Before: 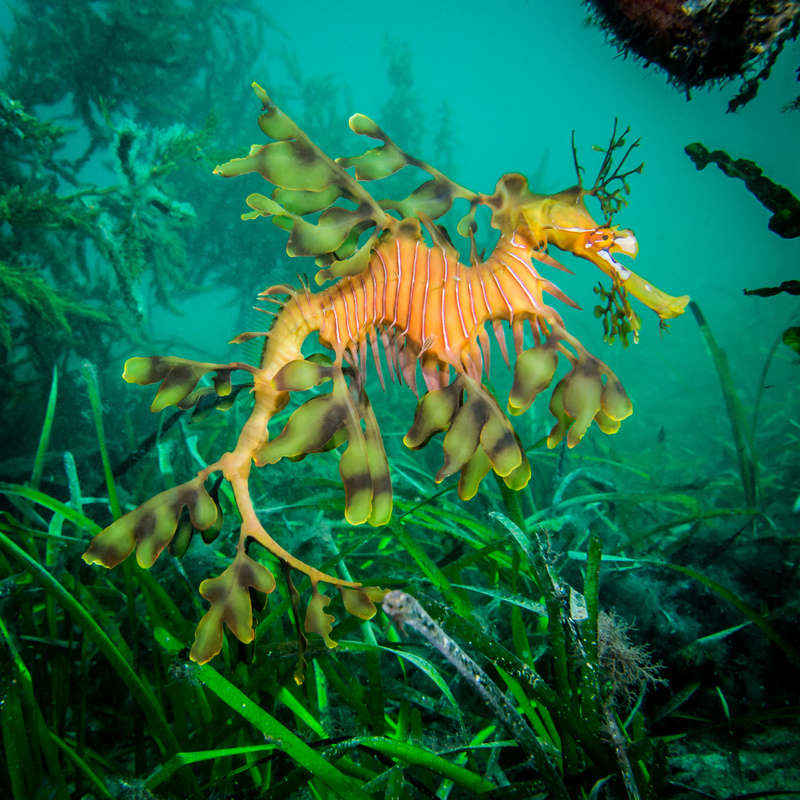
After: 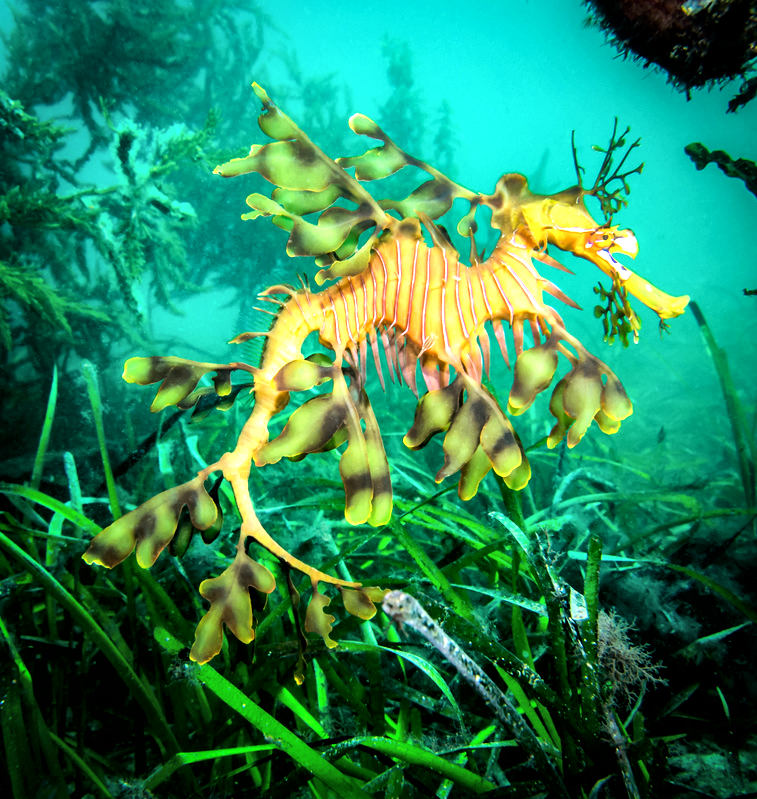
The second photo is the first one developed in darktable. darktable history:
crop and rotate: right 5.277%
local contrast: mode bilateral grid, contrast 21, coarseness 50, detail 150%, midtone range 0.2
tone equalizer: -8 EV -1.08 EV, -7 EV -0.992 EV, -6 EV -0.859 EV, -5 EV -0.555 EV, -3 EV 0.563 EV, -2 EV 0.886 EV, -1 EV 0.995 EV, +0 EV 1.07 EV, mask exposure compensation -0.488 EV
